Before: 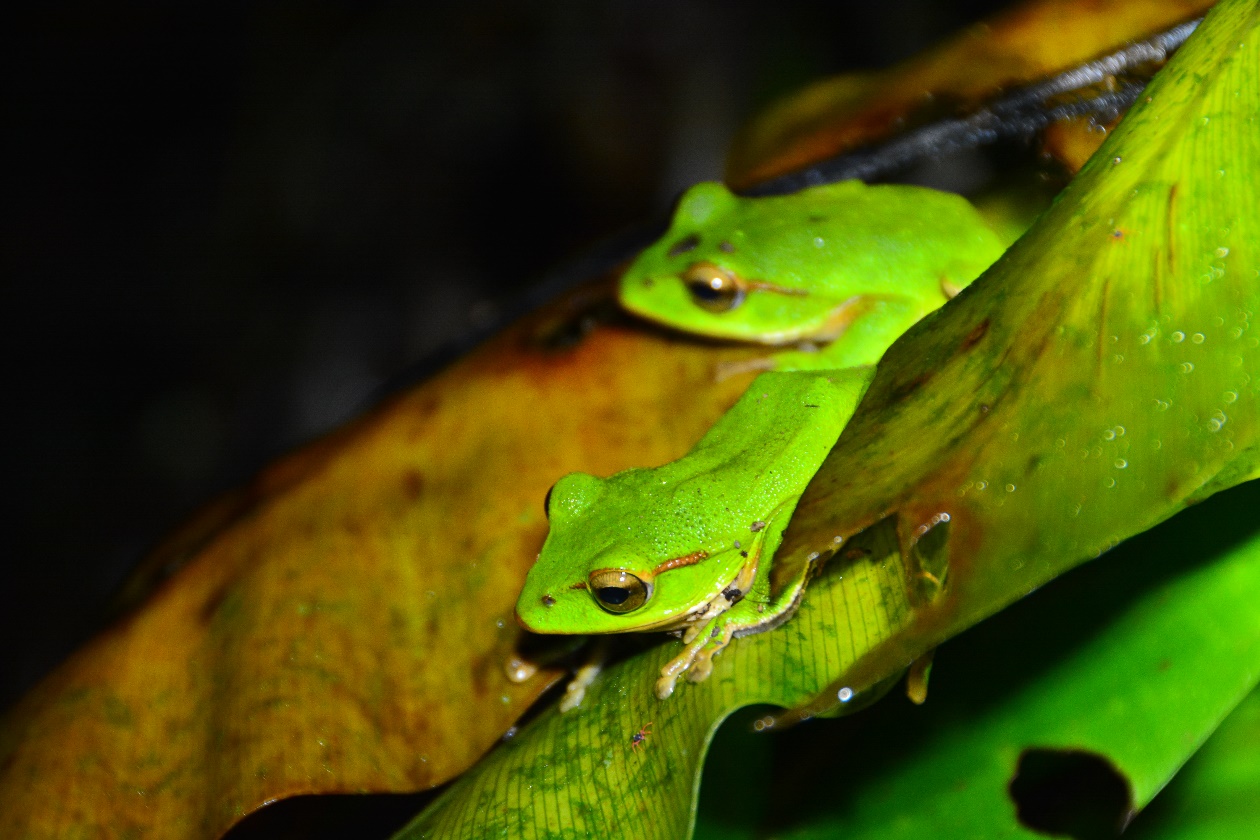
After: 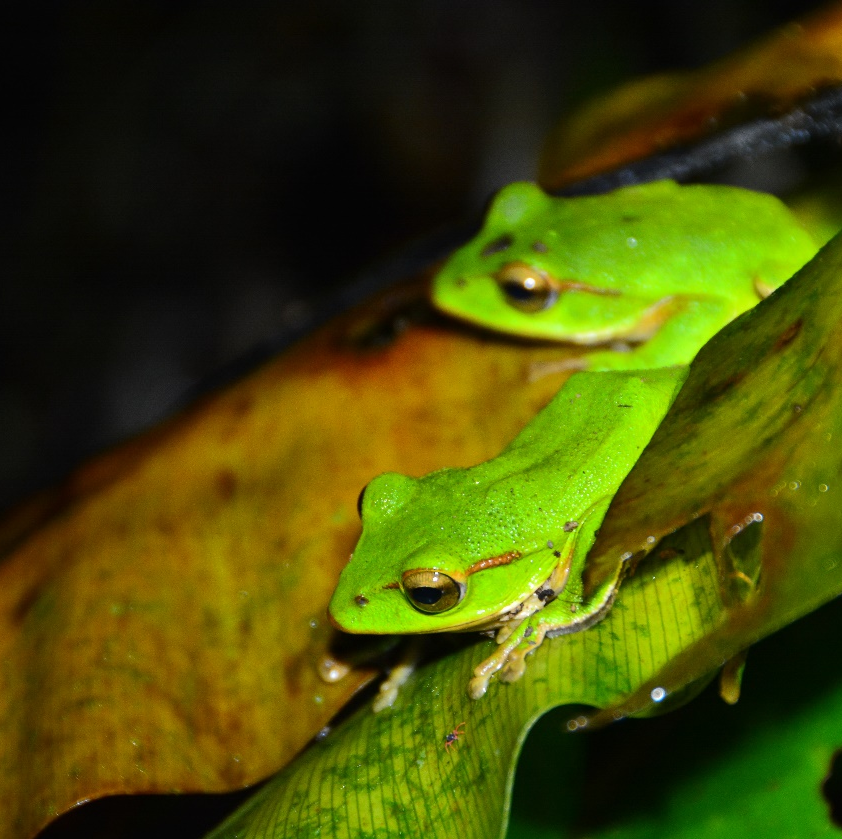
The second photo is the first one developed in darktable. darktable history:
crop and rotate: left 14.883%, right 18.239%
